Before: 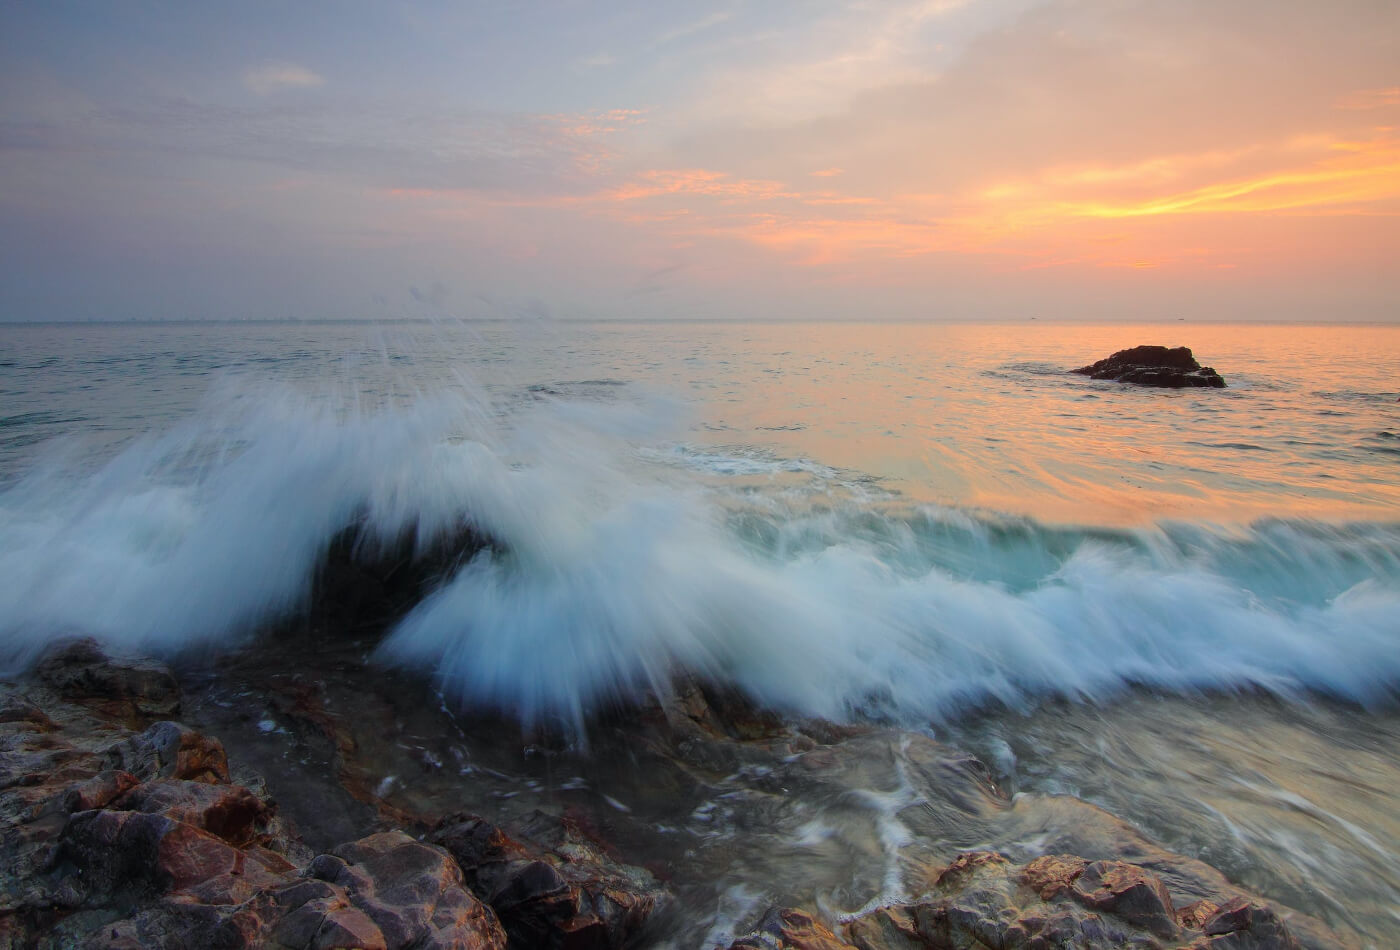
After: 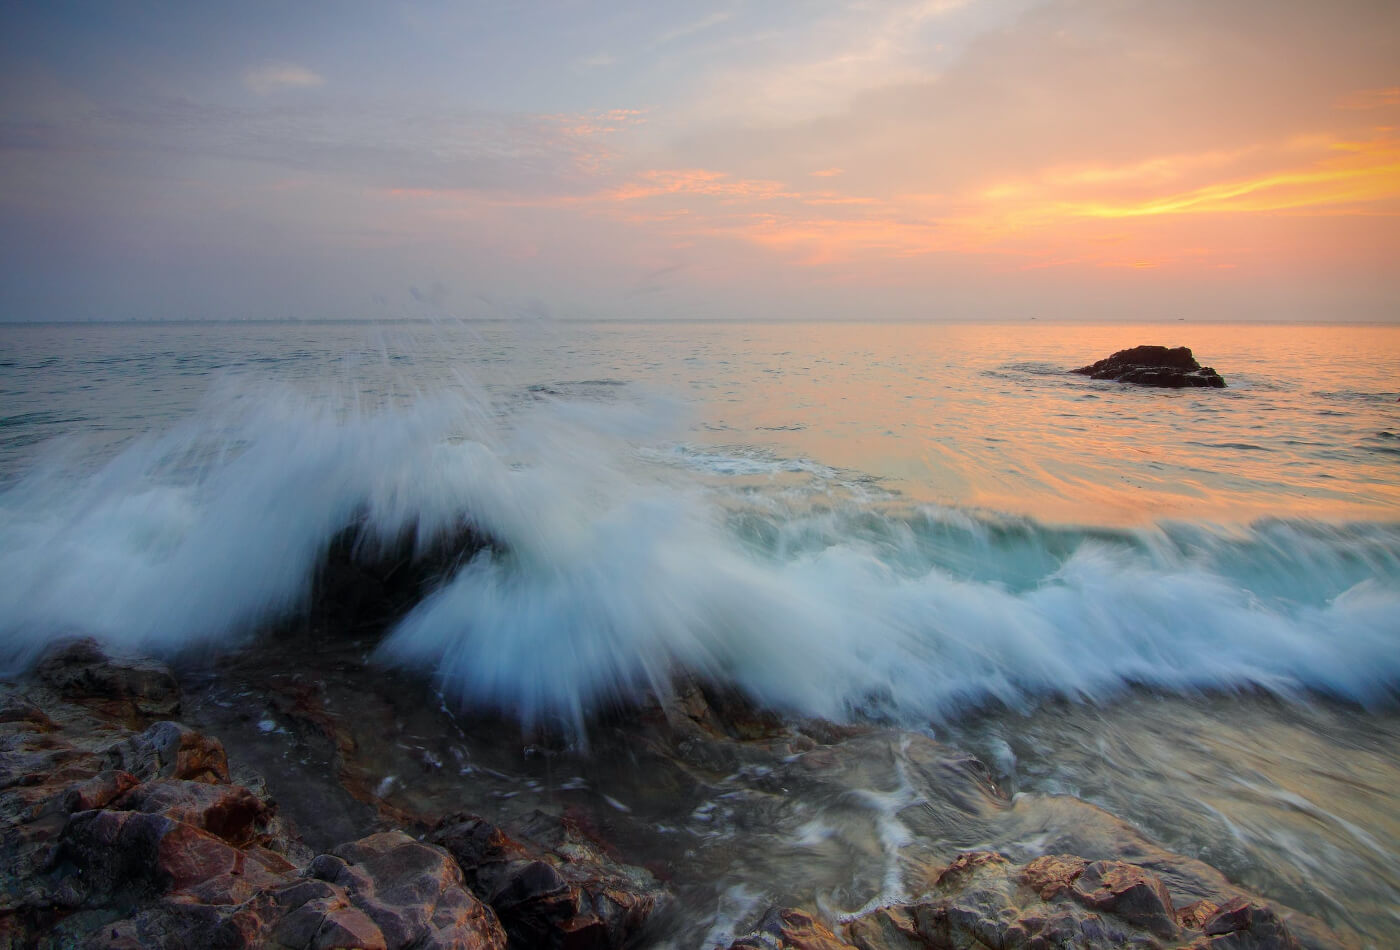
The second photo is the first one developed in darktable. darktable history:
vignetting: fall-off start 88.53%, fall-off radius 44.2%, saturation 0.376, width/height ratio 1.161
exposure: black level correction 0.001, compensate highlight preservation false
